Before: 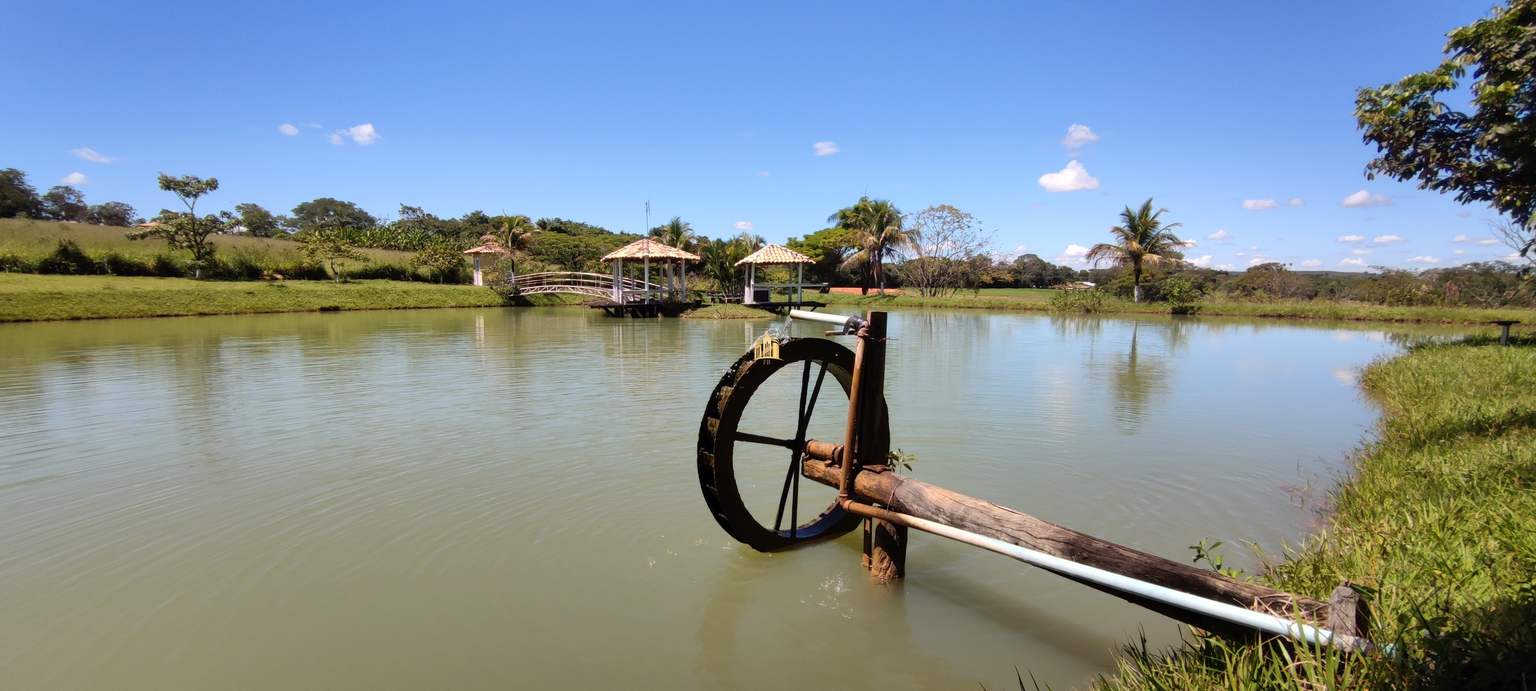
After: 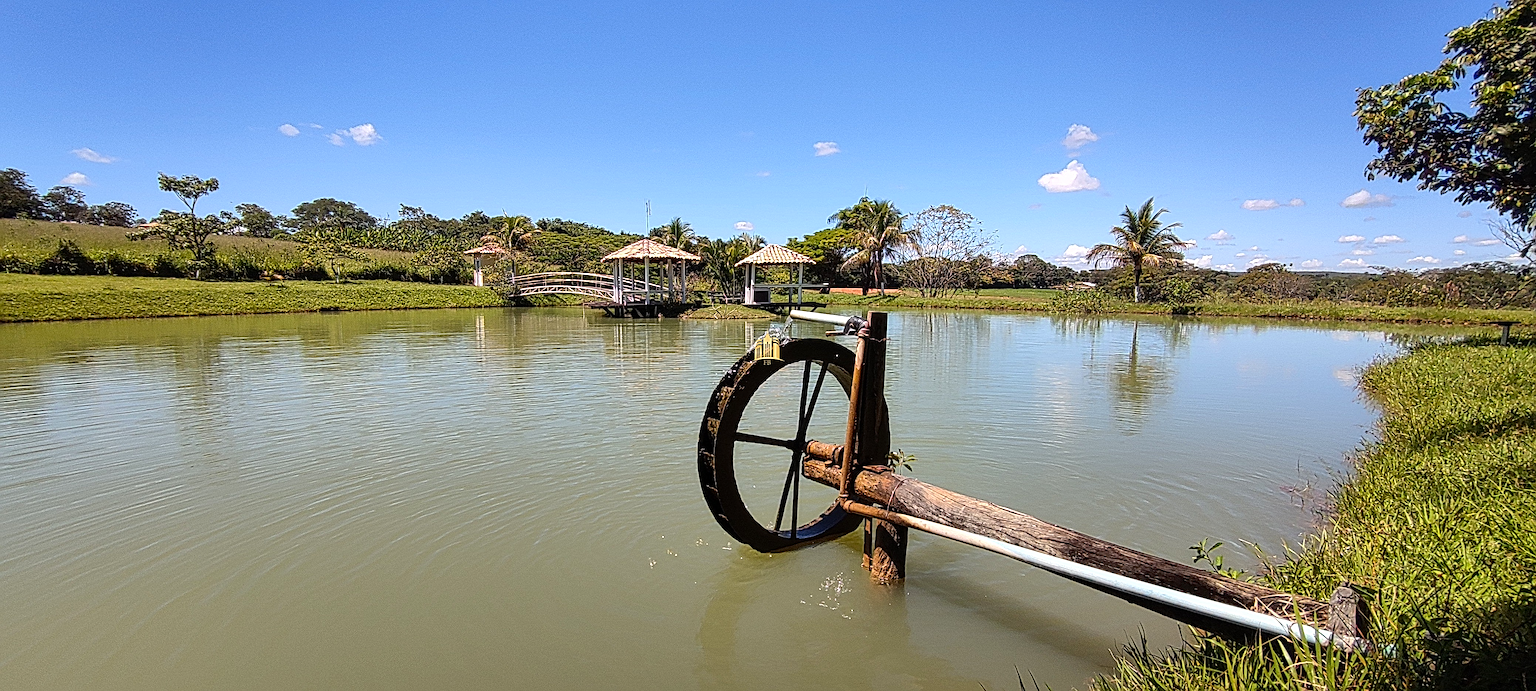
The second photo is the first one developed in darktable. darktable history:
sharpen: radius 4
color balance rgb: on, module defaults
local contrast: mode bilateral grid, contrast 20, coarseness 3, detail 300%, midtone range 0.2
color balance: output saturation 110%
